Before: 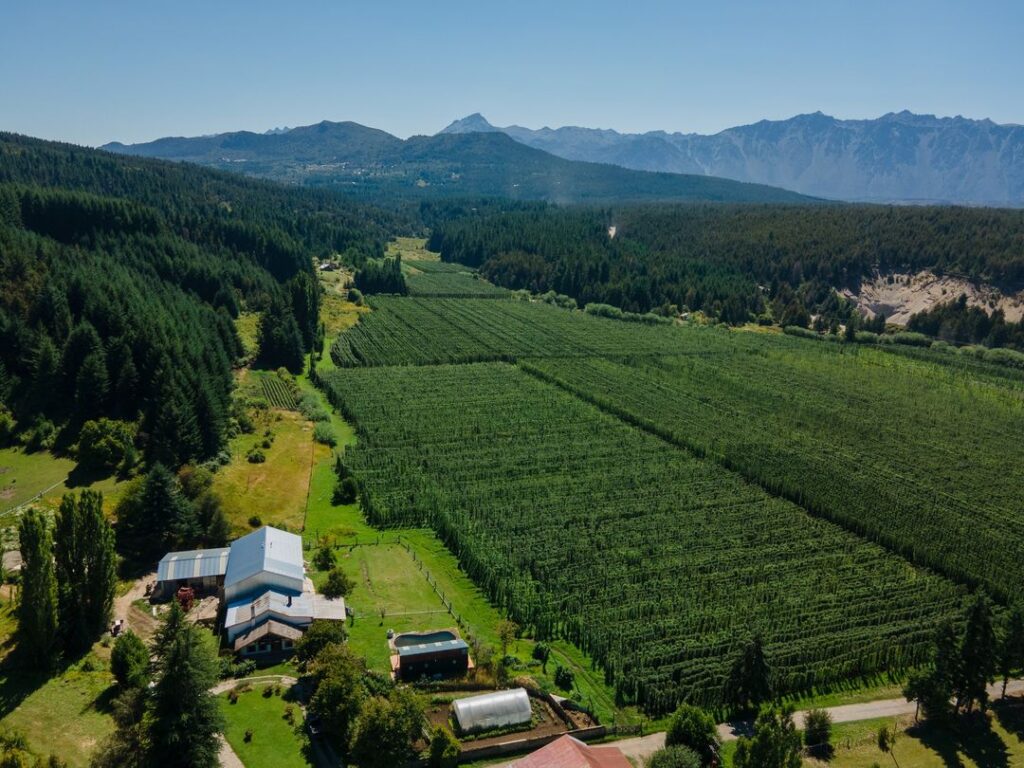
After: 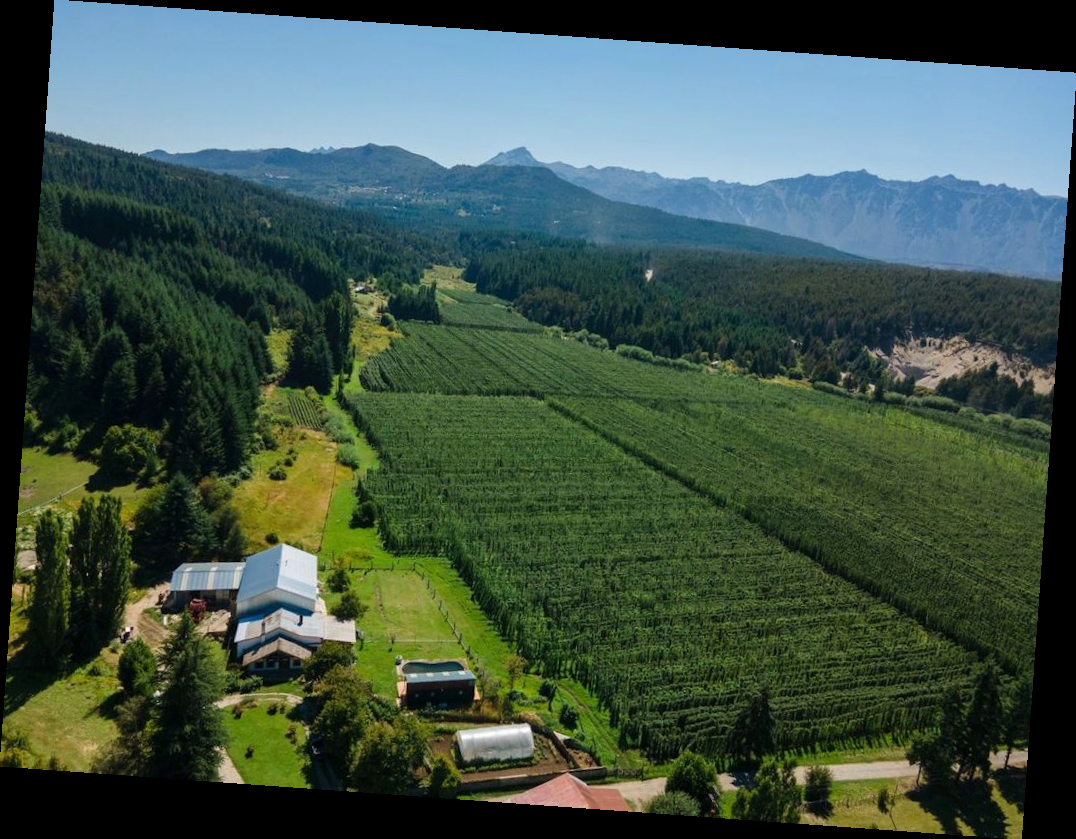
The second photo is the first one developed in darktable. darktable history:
exposure: exposure 0.2 EV, compensate highlight preservation false
rotate and perspective: rotation 4.1°, automatic cropping off
